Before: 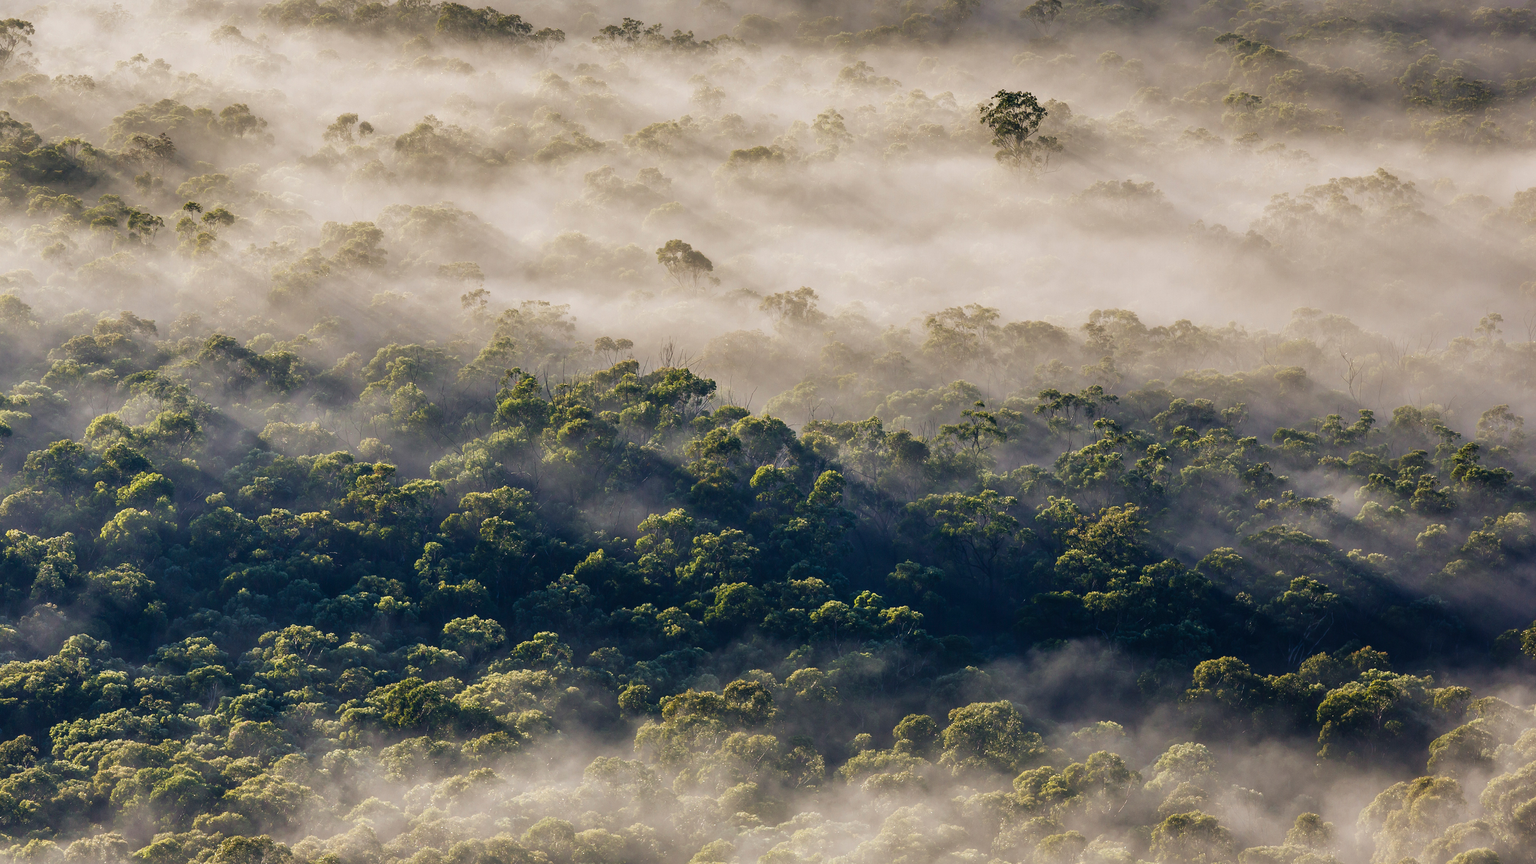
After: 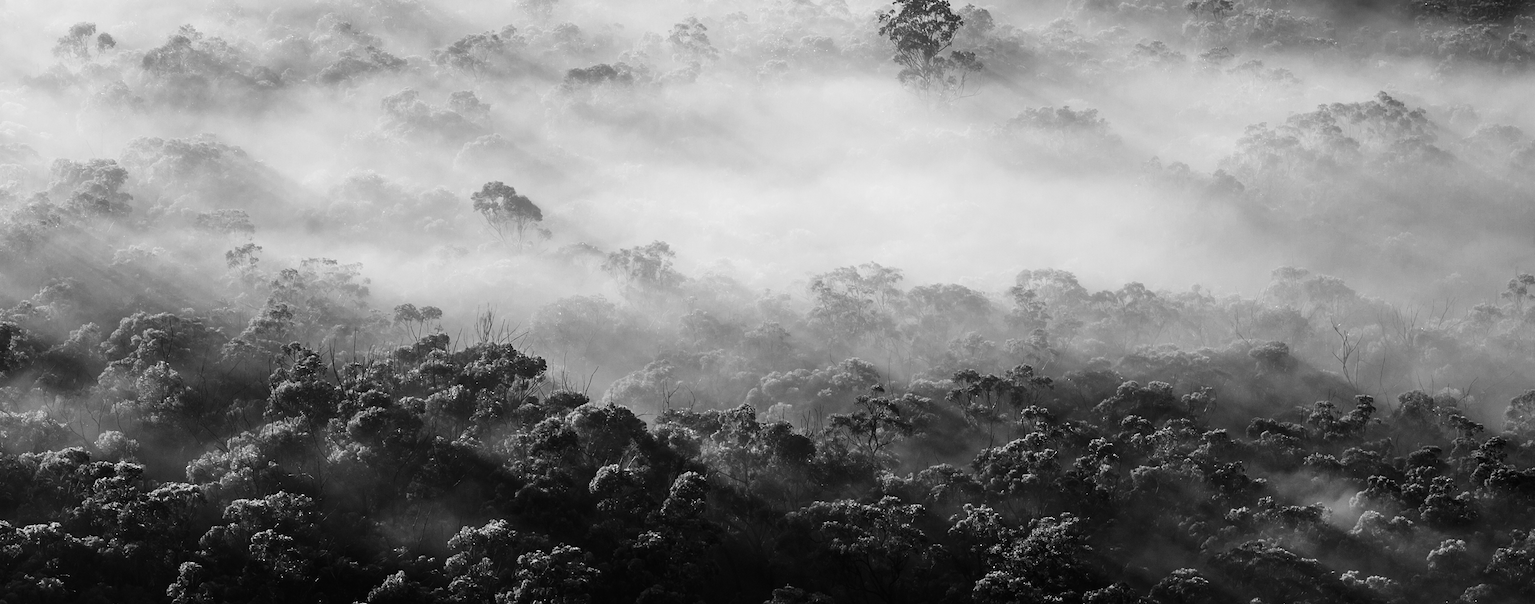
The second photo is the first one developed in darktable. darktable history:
monochrome: a -4.13, b 5.16, size 1
bloom: size 40%
crop: left 18.38%, top 11.092%, right 2.134%, bottom 33.217%
contrast brightness saturation: contrast 0.19, brightness -0.24, saturation 0.11
